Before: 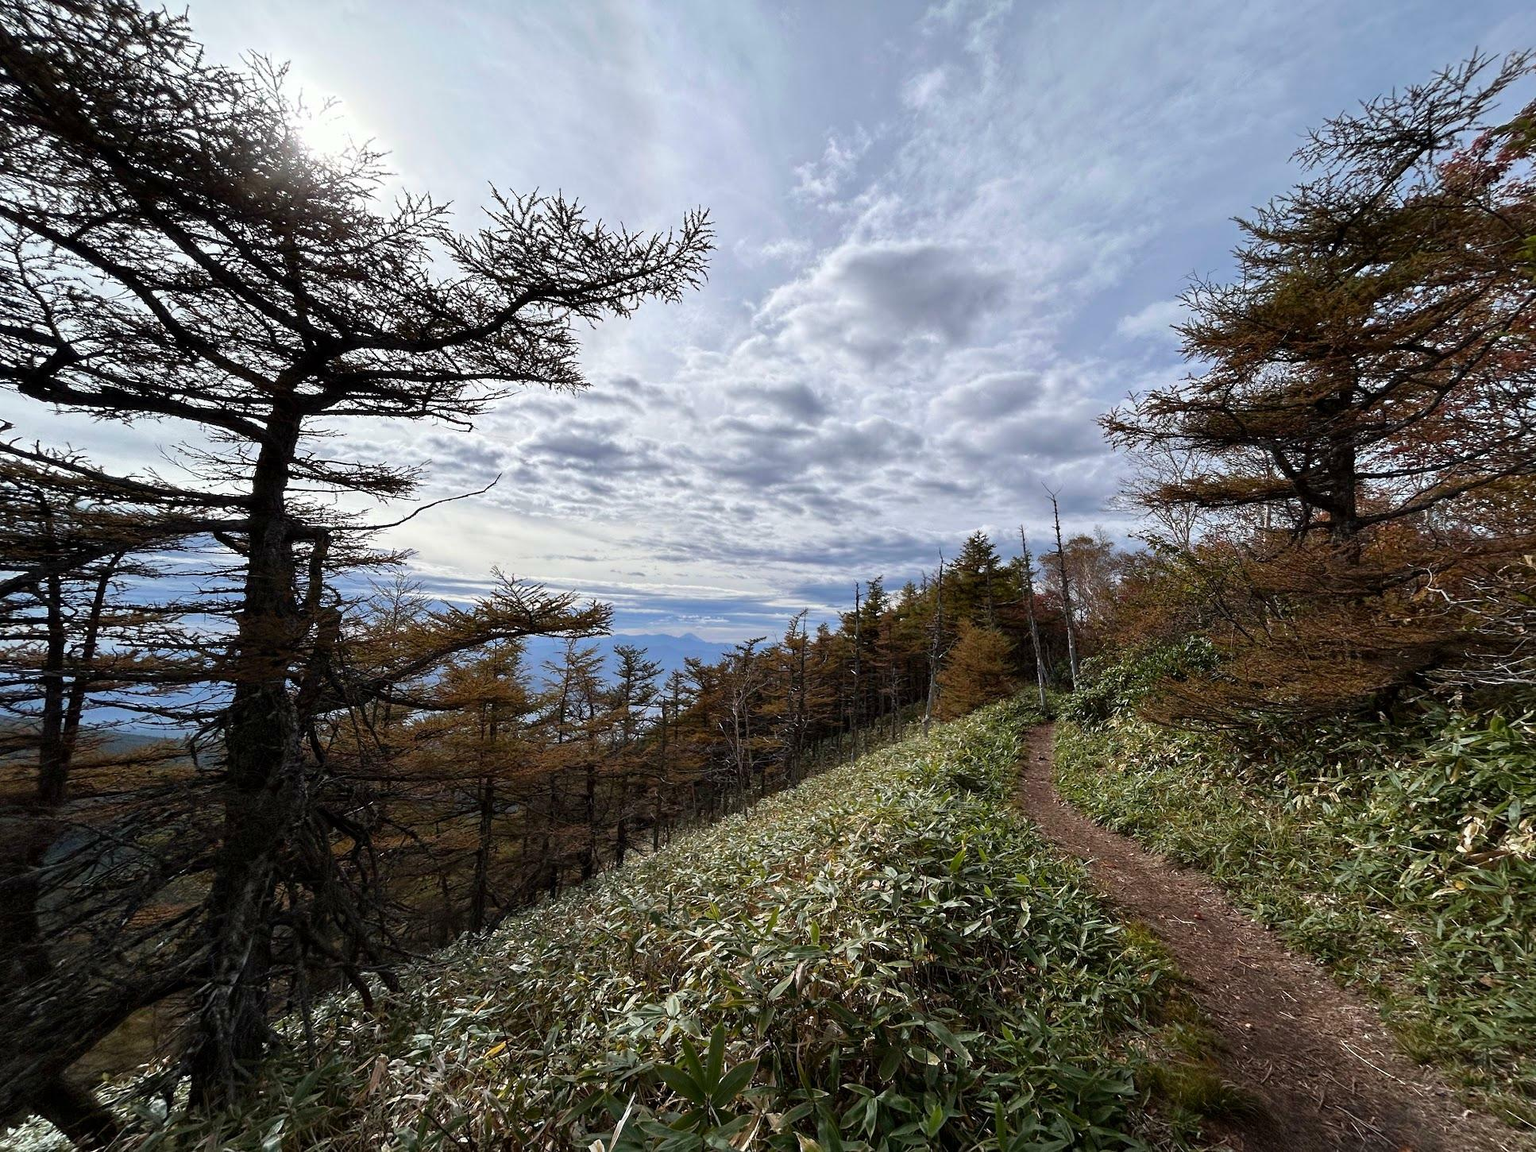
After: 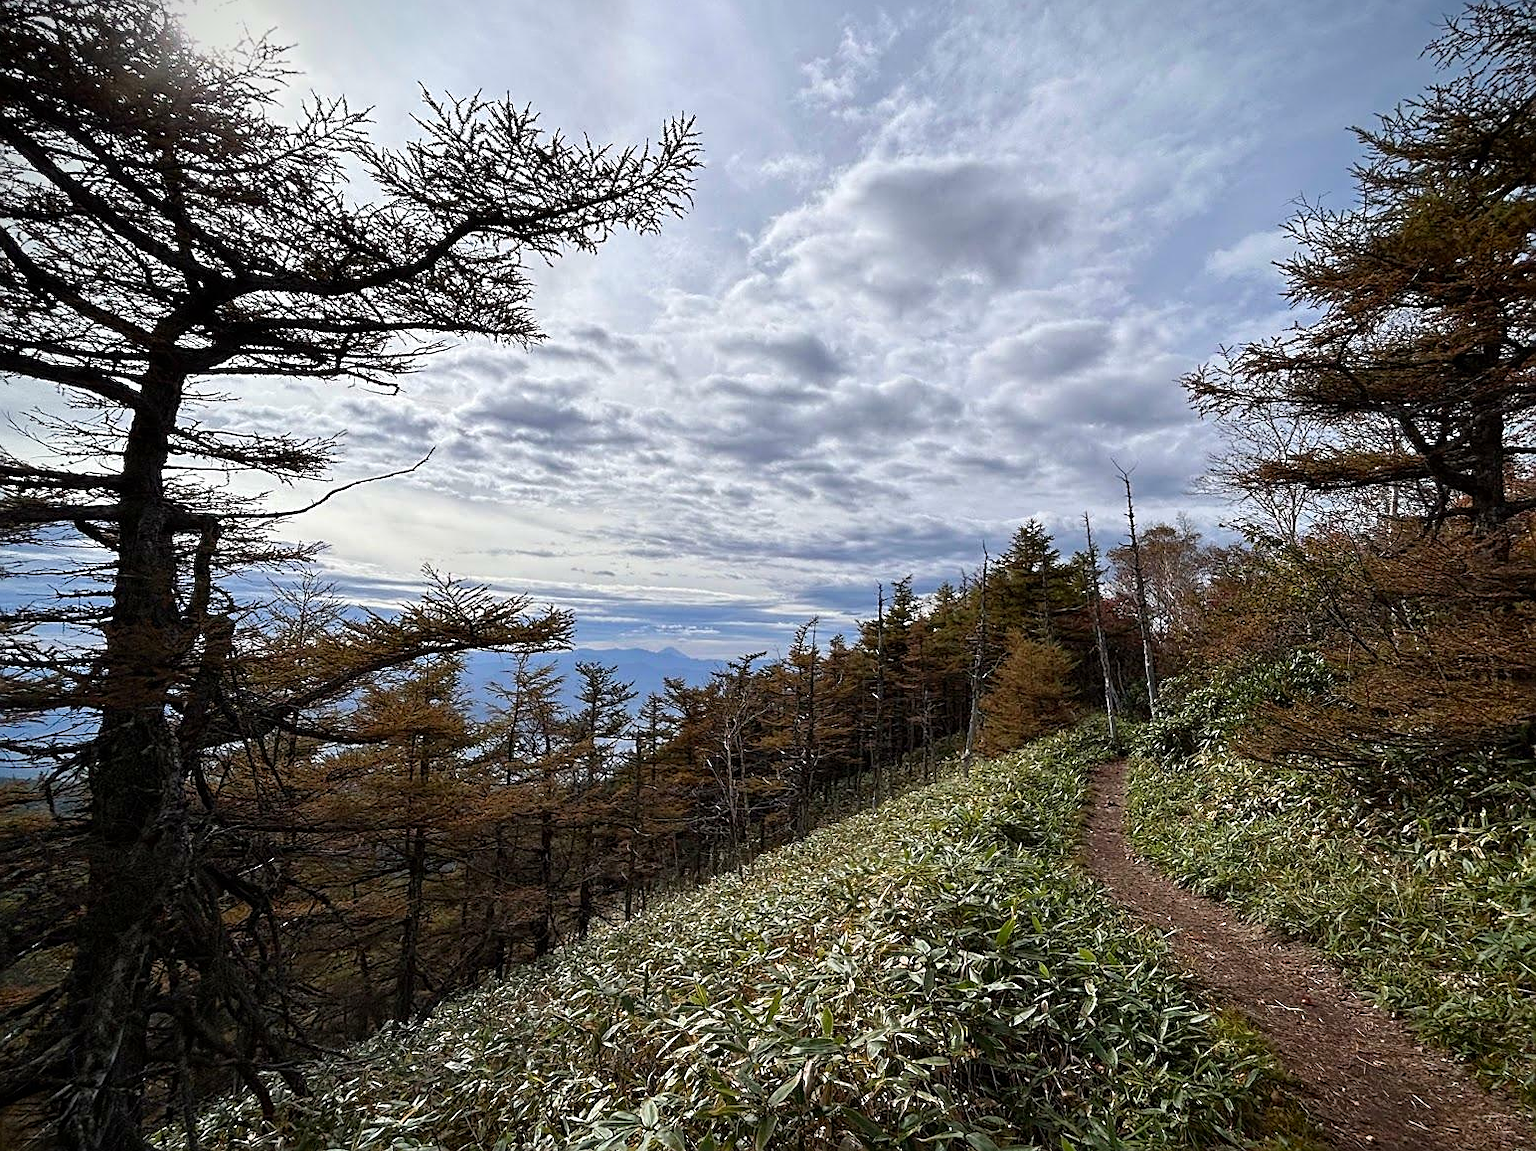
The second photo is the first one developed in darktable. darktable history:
white balance: emerald 1
crop and rotate: left 10.071%, top 10.071%, right 10.02%, bottom 10.02%
vignetting: fall-off start 88.53%, fall-off radius 44.2%, saturation 0.376, width/height ratio 1.161
sharpen: on, module defaults
